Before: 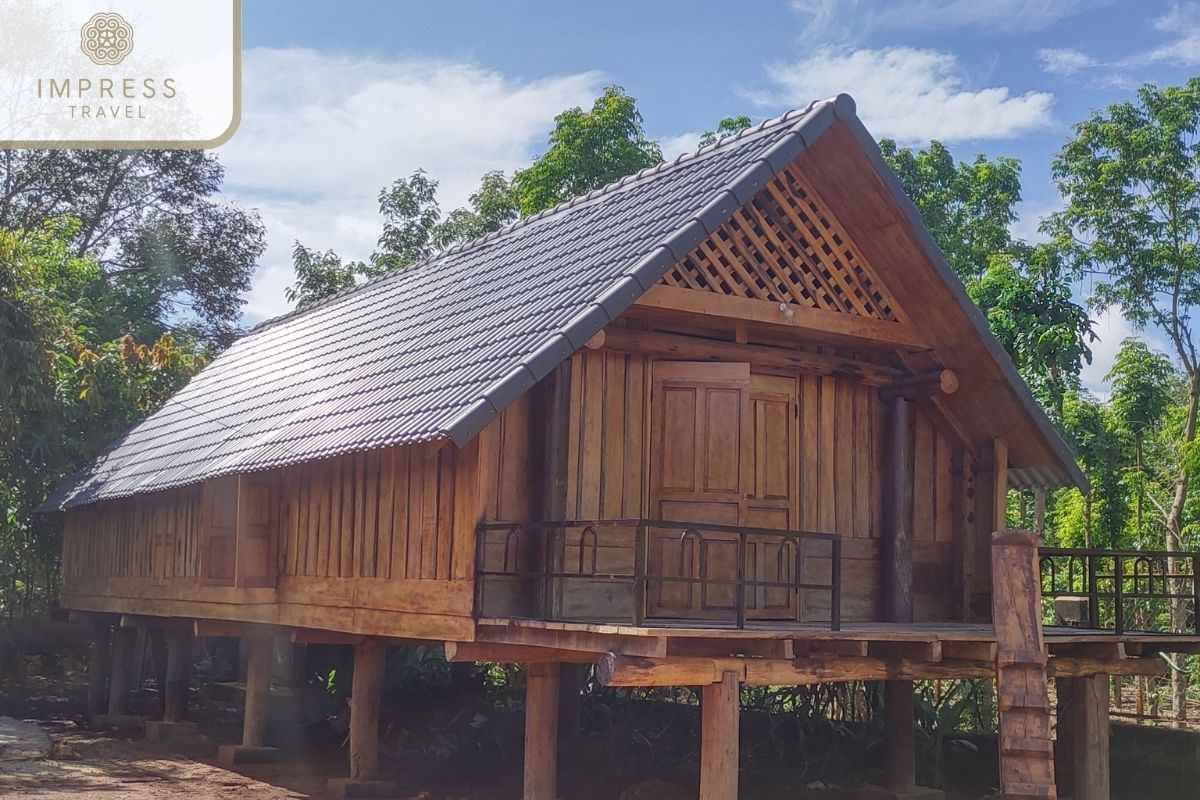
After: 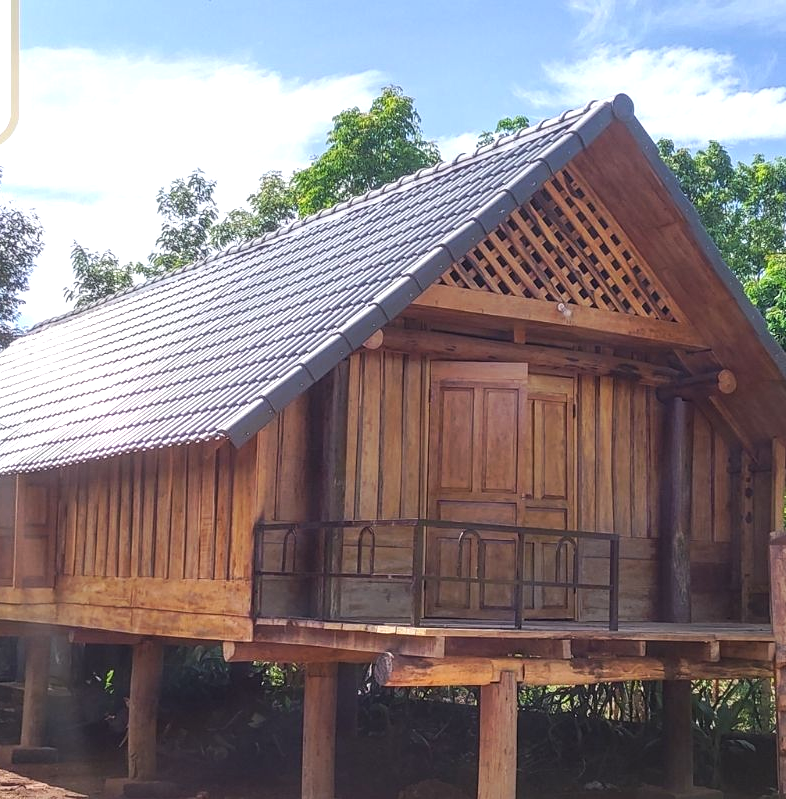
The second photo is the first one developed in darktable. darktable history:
tone curve: curves: ch0 [(0, 0) (0.003, 0.003) (0.011, 0.011) (0.025, 0.025) (0.044, 0.044) (0.069, 0.068) (0.1, 0.098) (0.136, 0.134) (0.177, 0.175) (0.224, 0.221) (0.277, 0.273) (0.335, 0.33) (0.399, 0.393) (0.468, 0.461) (0.543, 0.546) (0.623, 0.625) (0.709, 0.711) (0.801, 0.802) (0.898, 0.898) (1, 1)], preserve colors none
crop and rotate: left 18.553%, right 15.915%
tone equalizer: -8 EV -0.787 EV, -7 EV -0.739 EV, -6 EV -0.634 EV, -5 EV -0.377 EV, -3 EV 0.367 EV, -2 EV 0.6 EV, -1 EV 0.688 EV, +0 EV 0.753 EV
contrast brightness saturation: contrast 0.073
